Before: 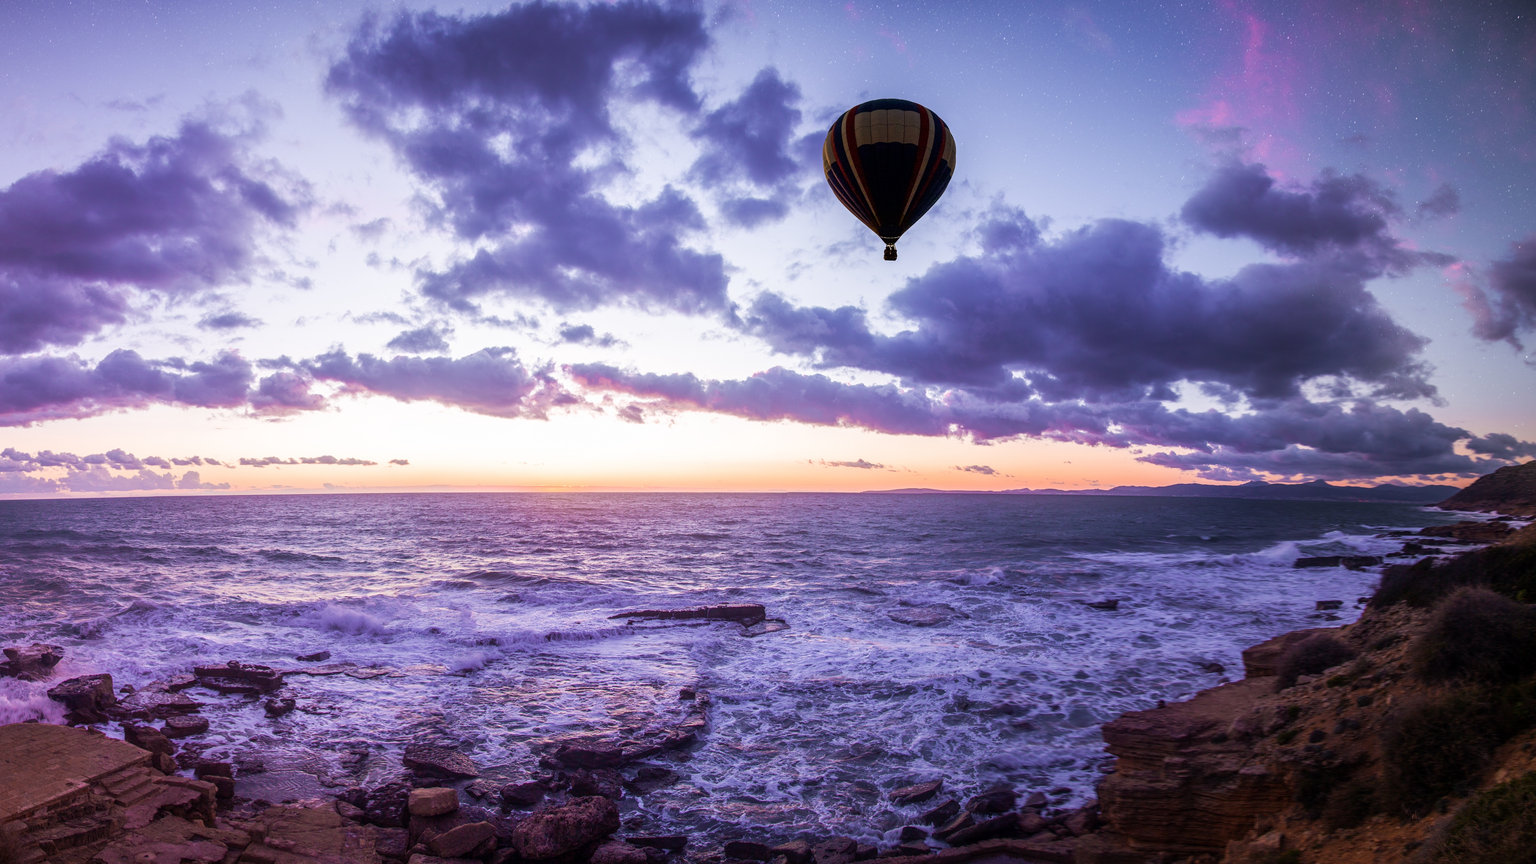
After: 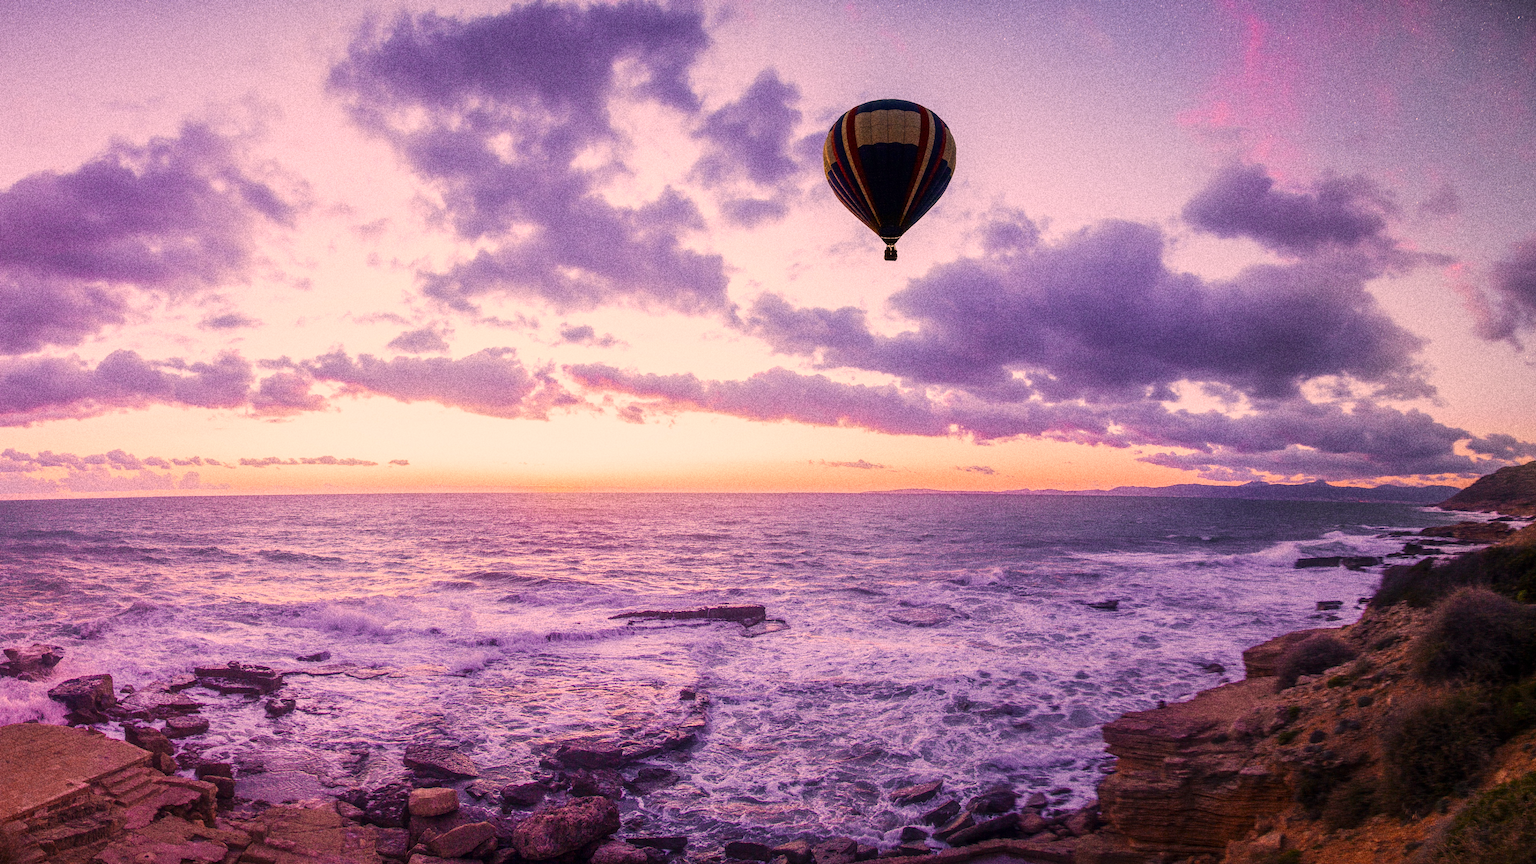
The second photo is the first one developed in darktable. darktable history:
grain: coarseness 10.62 ISO, strength 55.56%
color zones: curves: ch0 [(0, 0.444) (0.143, 0.442) (0.286, 0.441) (0.429, 0.441) (0.571, 0.441) (0.714, 0.441) (0.857, 0.442) (1, 0.444)]
exposure: exposure 0.207 EV, compensate highlight preservation false
base curve: curves: ch0 [(0, 0) (0.158, 0.273) (0.879, 0.895) (1, 1)], preserve colors none
color correction: highlights a* 21.16, highlights b* 19.61
